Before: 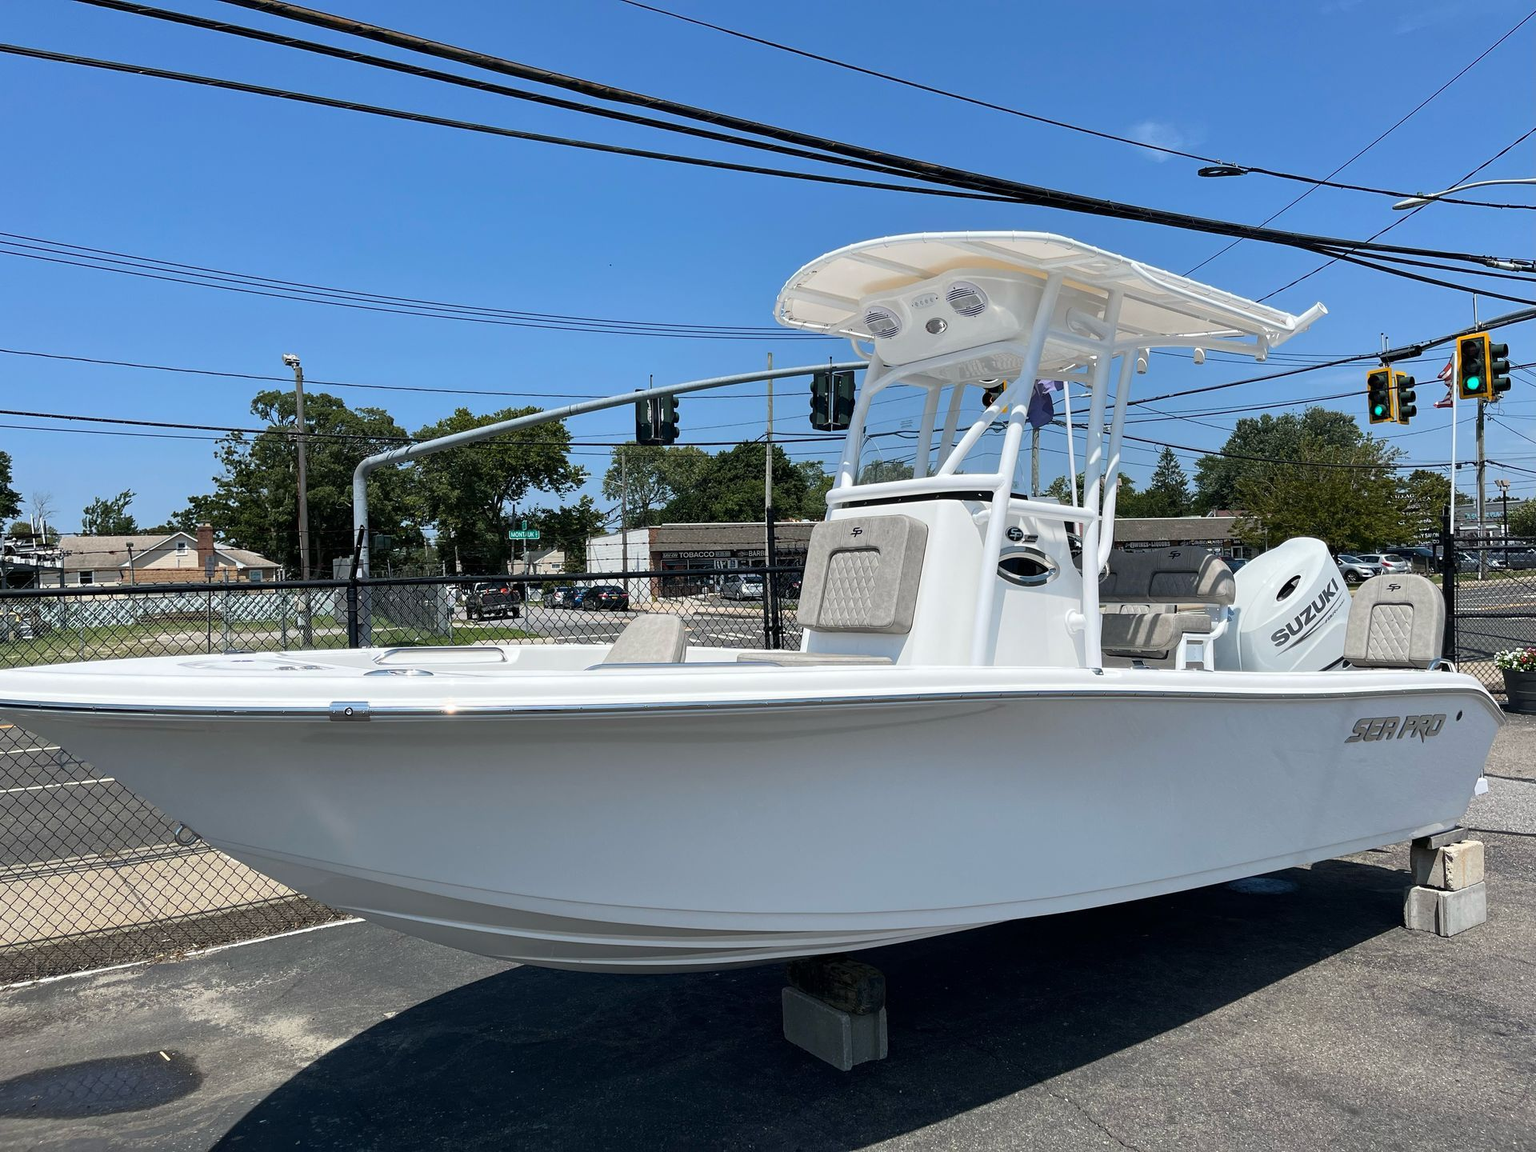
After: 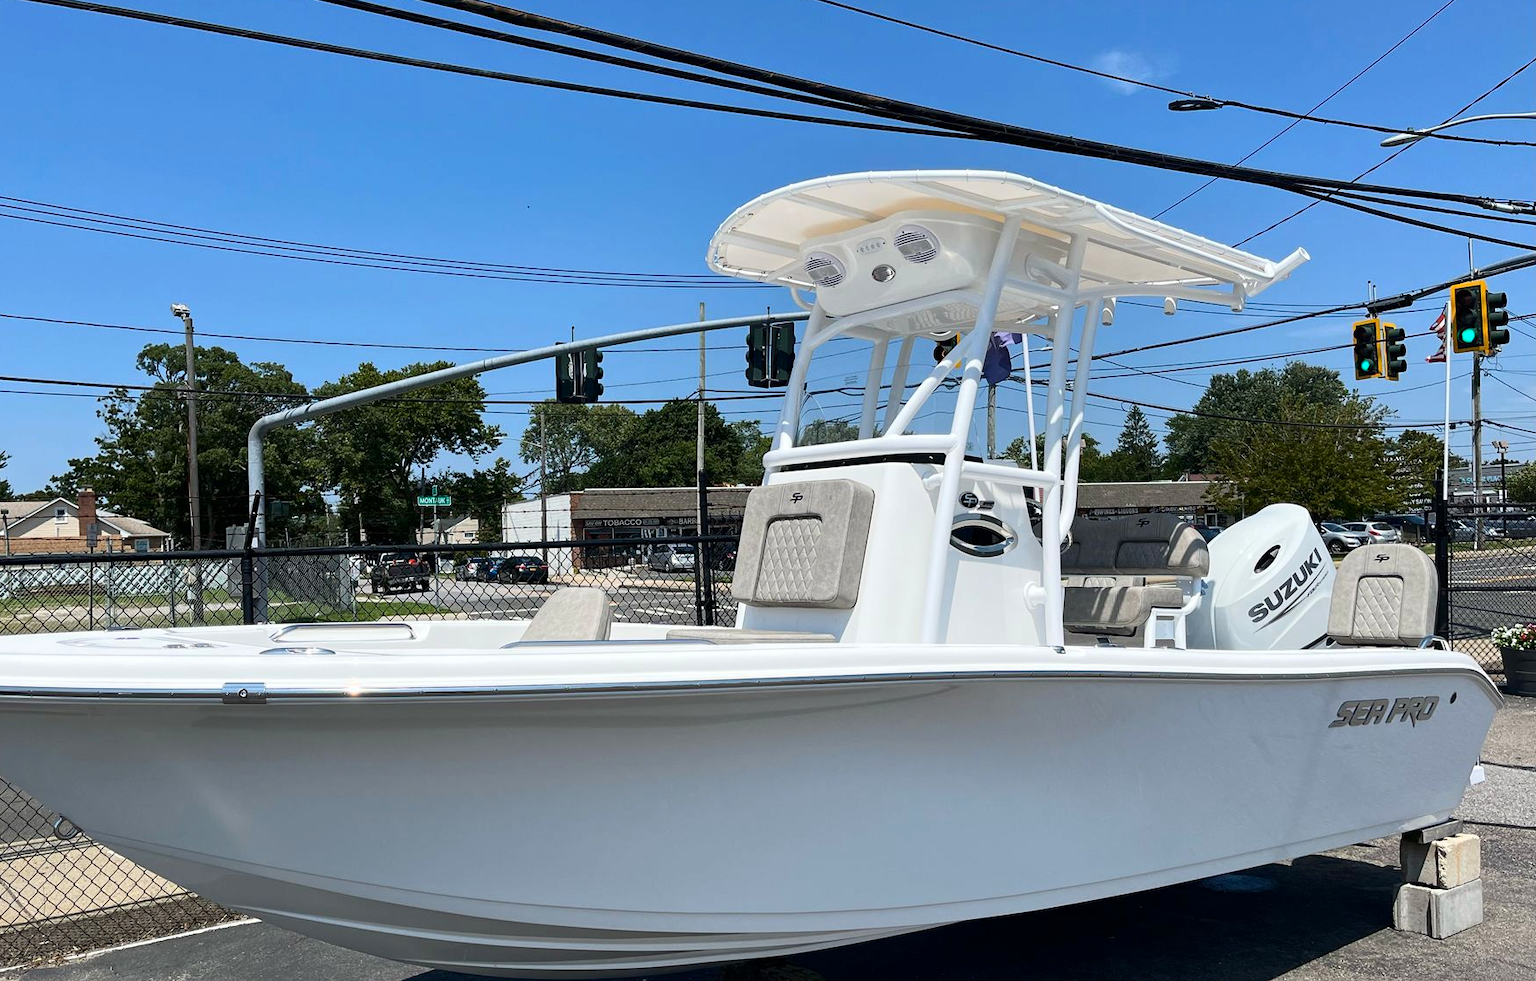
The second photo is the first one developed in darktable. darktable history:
crop: left 8.183%, top 6.53%, bottom 15.239%
contrast brightness saturation: contrast 0.147, brightness -0.006, saturation 0.097
